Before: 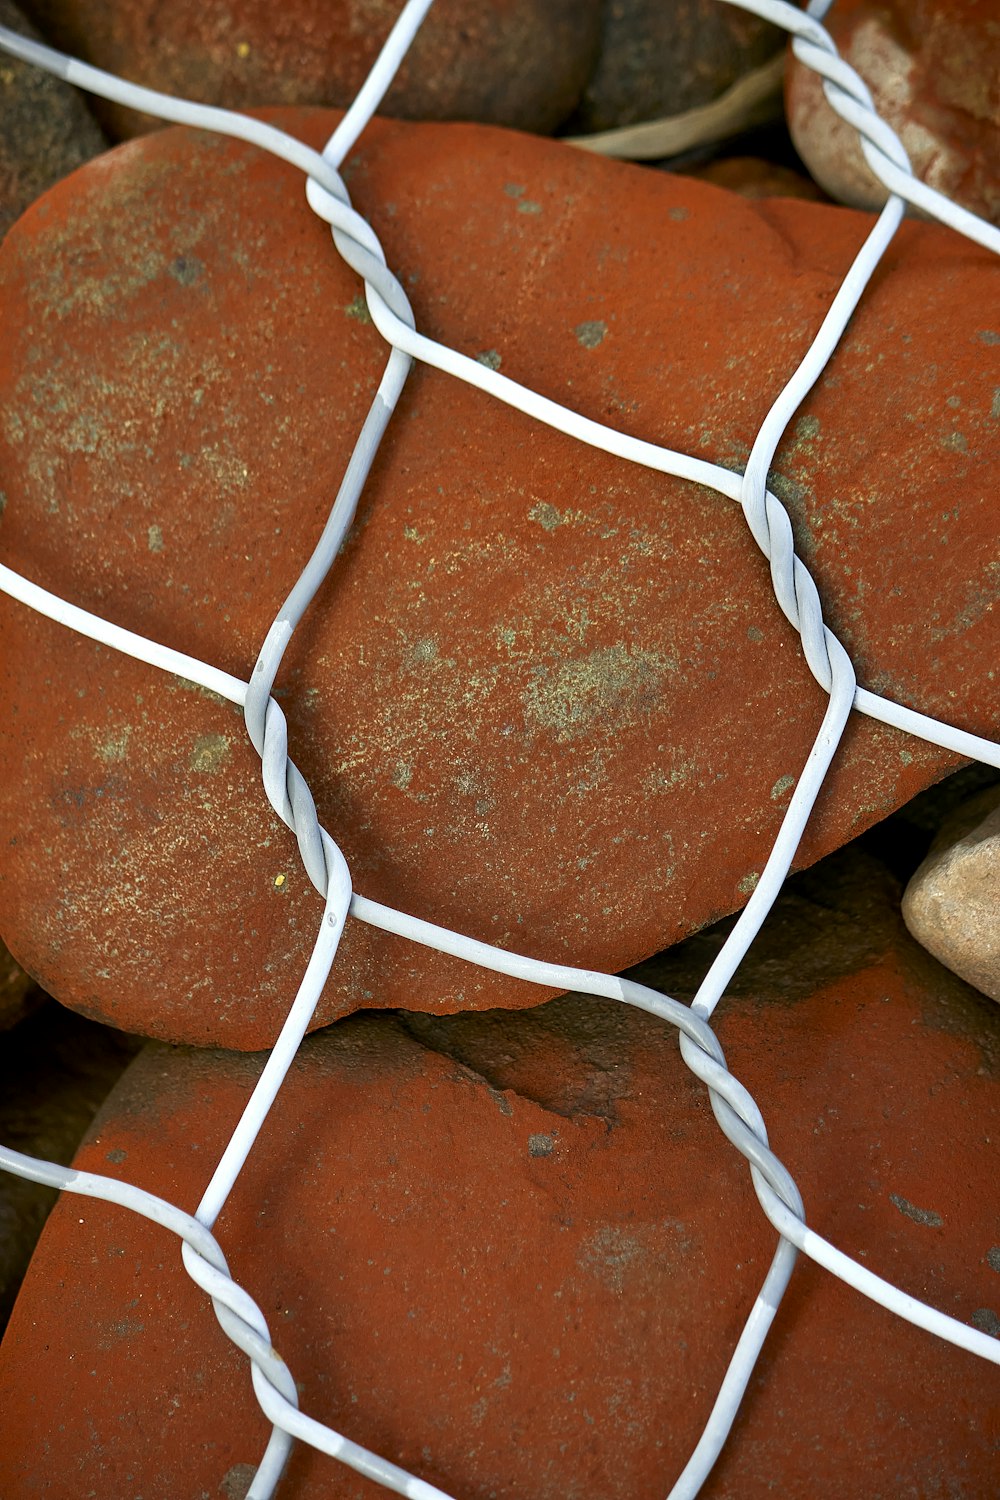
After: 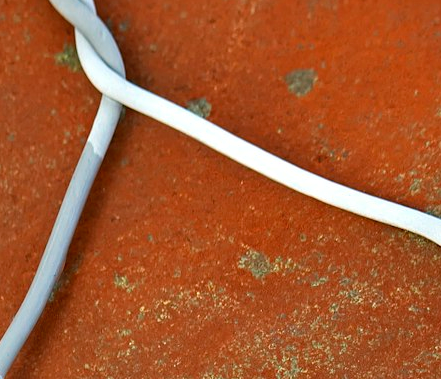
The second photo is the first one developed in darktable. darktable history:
tone equalizer: on, module defaults
crop: left 29.022%, top 16.82%, right 26.828%, bottom 57.91%
shadows and highlights: shadows 25.89, highlights -25.09
